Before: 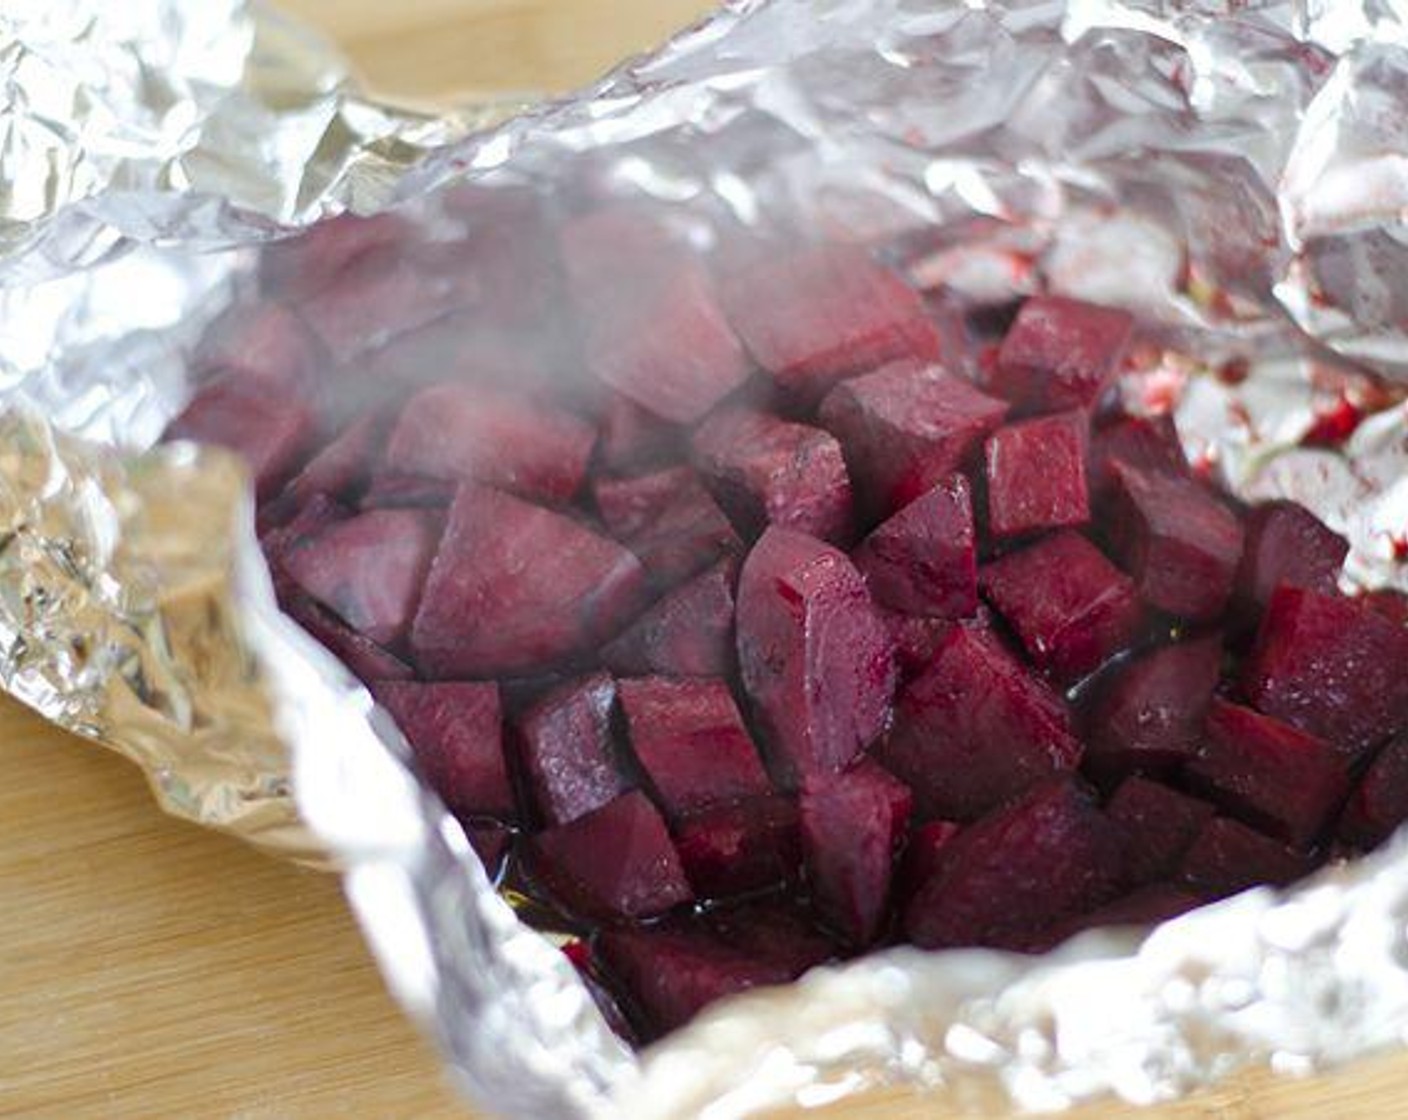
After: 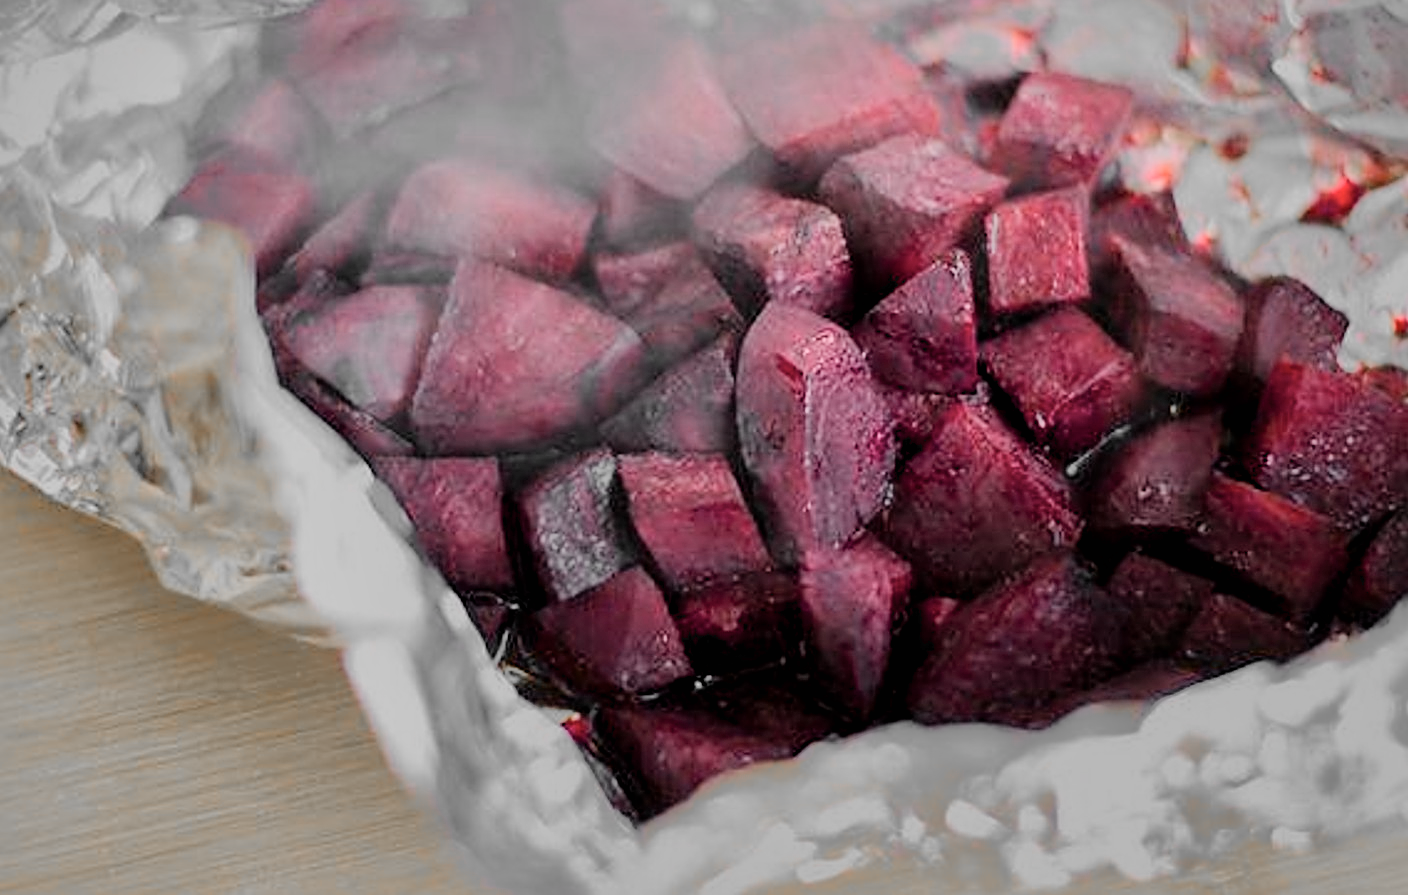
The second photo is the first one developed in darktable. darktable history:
exposure: black level correction 0.005, exposure 0.283 EV, compensate highlight preservation false
color zones: curves: ch0 [(0, 0.65) (0.096, 0.644) (0.221, 0.539) (0.429, 0.5) (0.571, 0.5) (0.714, 0.5) (0.857, 0.5) (1, 0.65)]; ch1 [(0, 0.5) (0.143, 0.5) (0.257, -0.002) (0.429, 0.04) (0.571, -0.001) (0.714, -0.015) (0.857, 0.024) (1, 0.5)]
contrast equalizer: y [[0.509, 0.517, 0.523, 0.523, 0.517, 0.509], [0.5 ×6], [0.5 ×6], [0 ×6], [0 ×6]]
crop and rotate: top 20.046%
sharpen: on, module defaults
shadows and highlights: shadows 24.81, highlights -70.46
tone equalizer: on, module defaults
filmic rgb: black relative exposure -7.65 EV, white relative exposure 4.56 EV, threshold 5.94 EV, hardness 3.61, enable highlight reconstruction true
